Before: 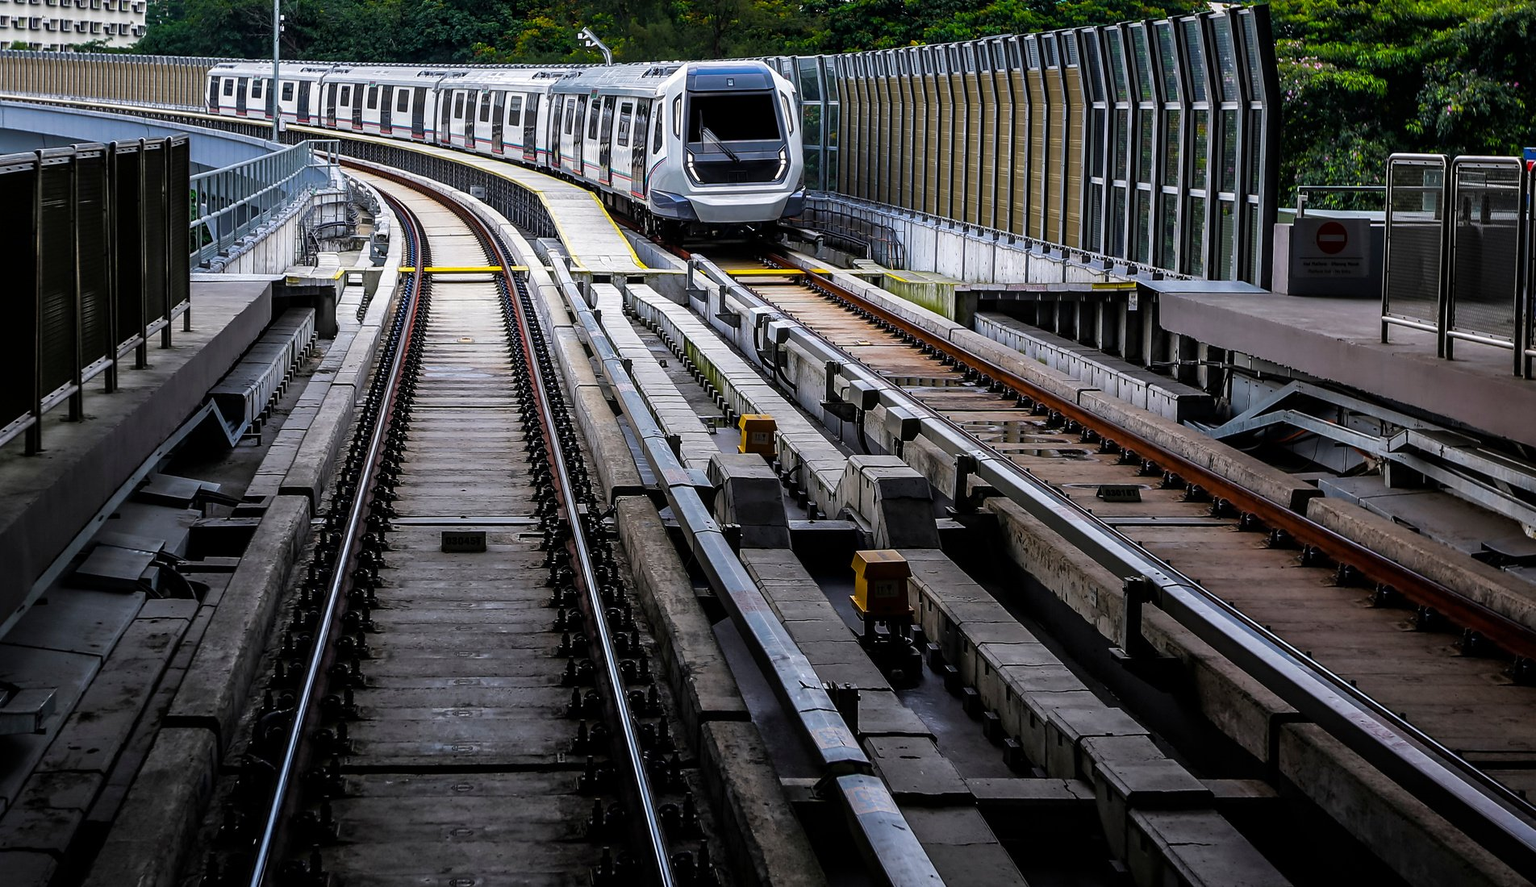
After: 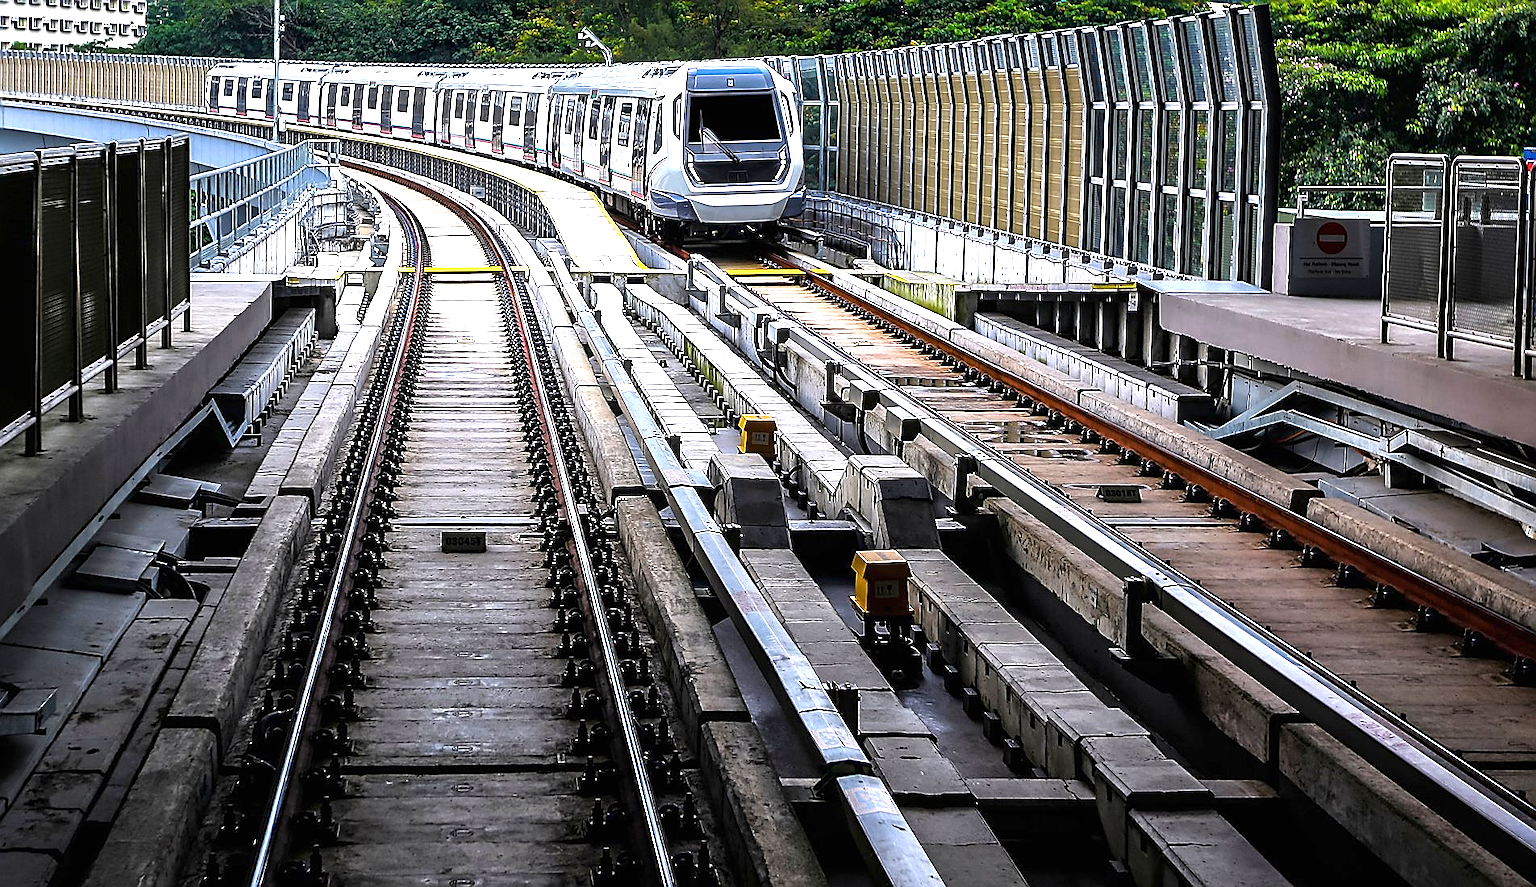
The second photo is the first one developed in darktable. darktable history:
exposure: black level correction 0, exposure 1.2 EV, compensate highlight preservation false
sharpen: radius 1.4, amount 1.25, threshold 0.7
white balance: emerald 1
